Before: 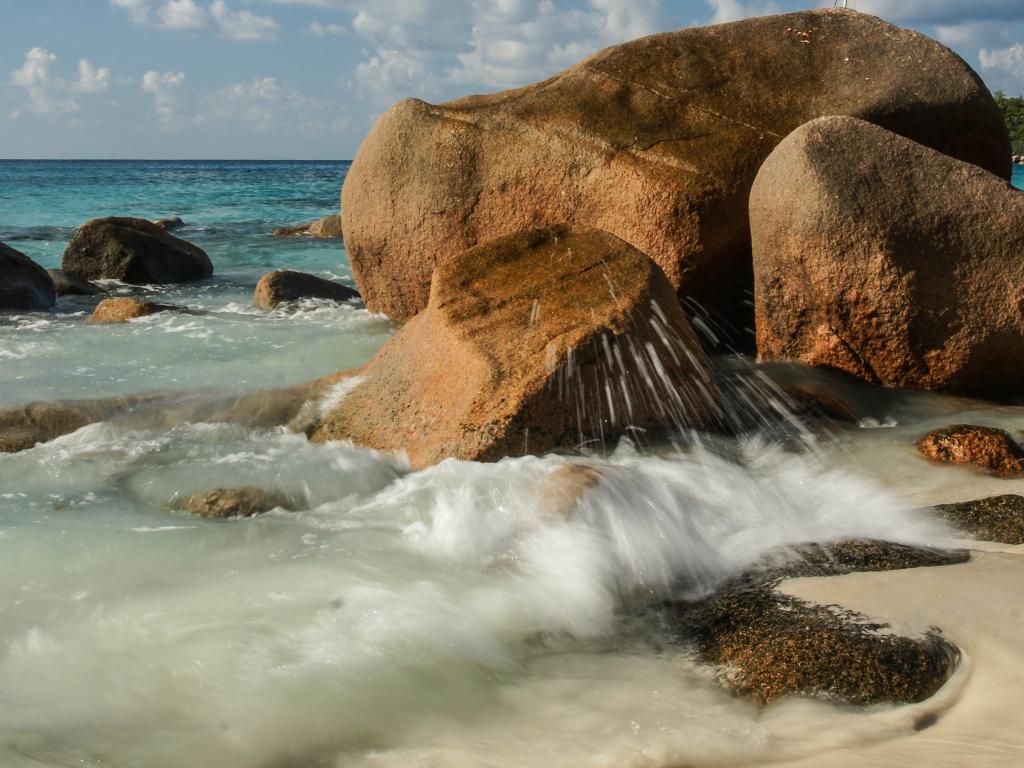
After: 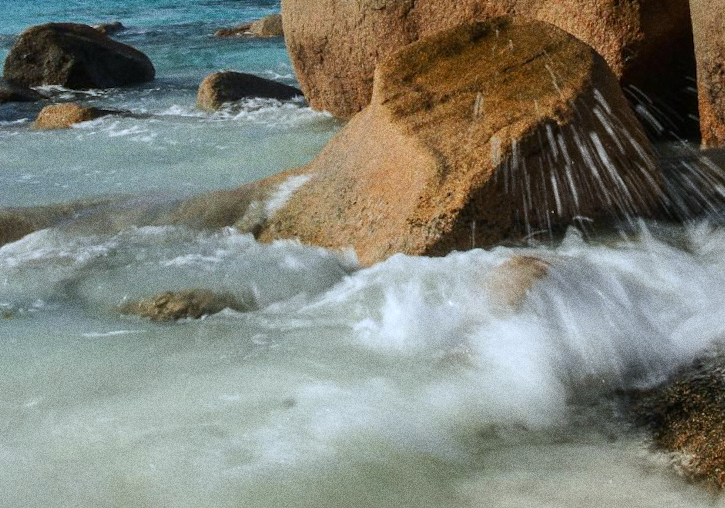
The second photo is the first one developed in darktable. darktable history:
crop: left 6.488%, top 27.668%, right 24.183%, bottom 8.656%
grain: coarseness 0.09 ISO, strength 40%
white balance: red 0.931, blue 1.11
contrast brightness saturation: contrast 0.05
rotate and perspective: rotation -1.77°, lens shift (horizontal) 0.004, automatic cropping off
